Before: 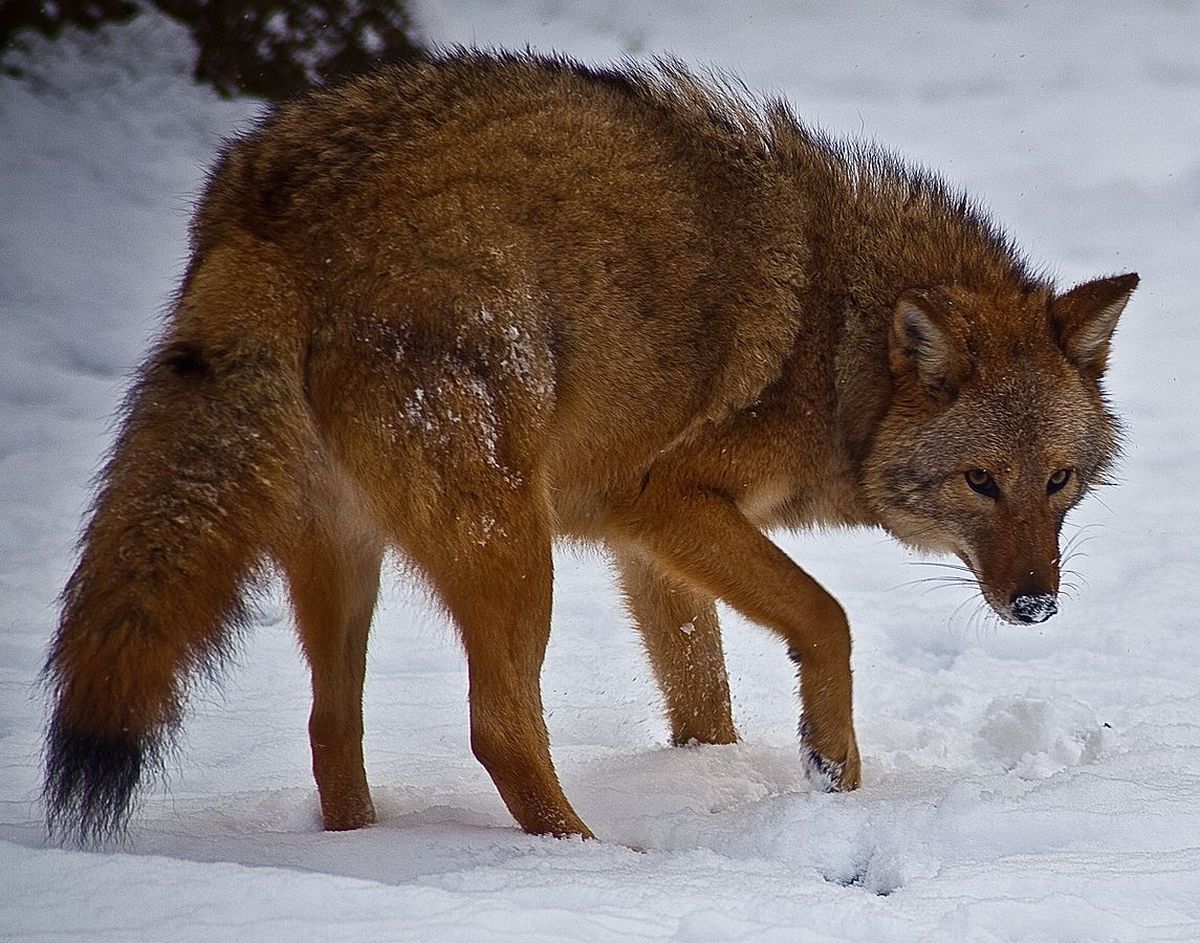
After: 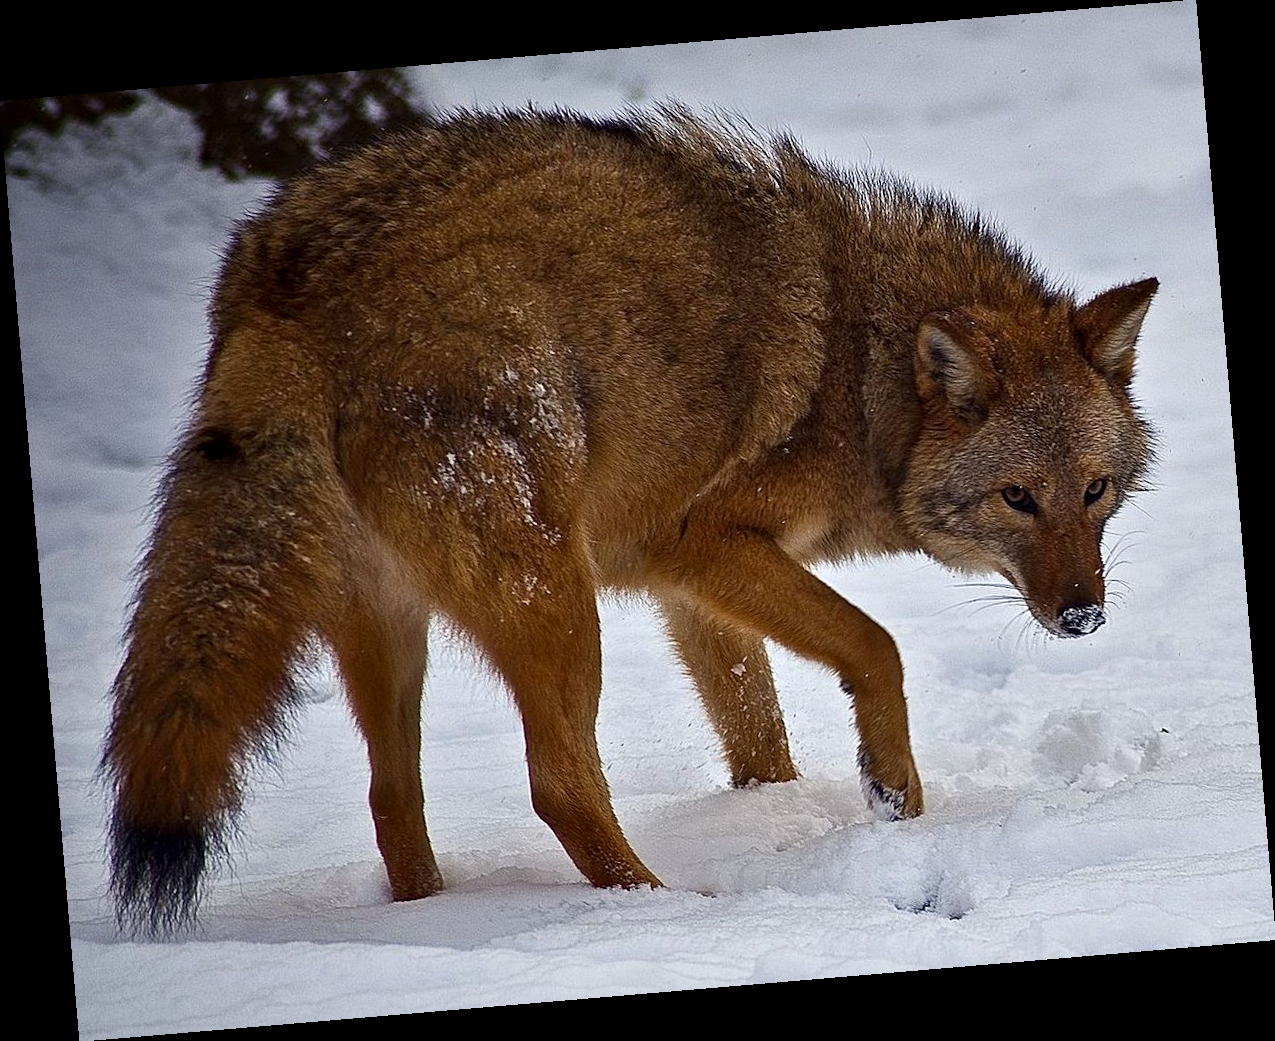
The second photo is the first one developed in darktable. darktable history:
rotate and perspective: rotation -4.86°, automatic cropping off
contrast equalizer: octaves 7, y [[0.6 ×6], [0.55 ×6], [0 ×6], [0 ×6], [0 ×6]], mix 0.3
